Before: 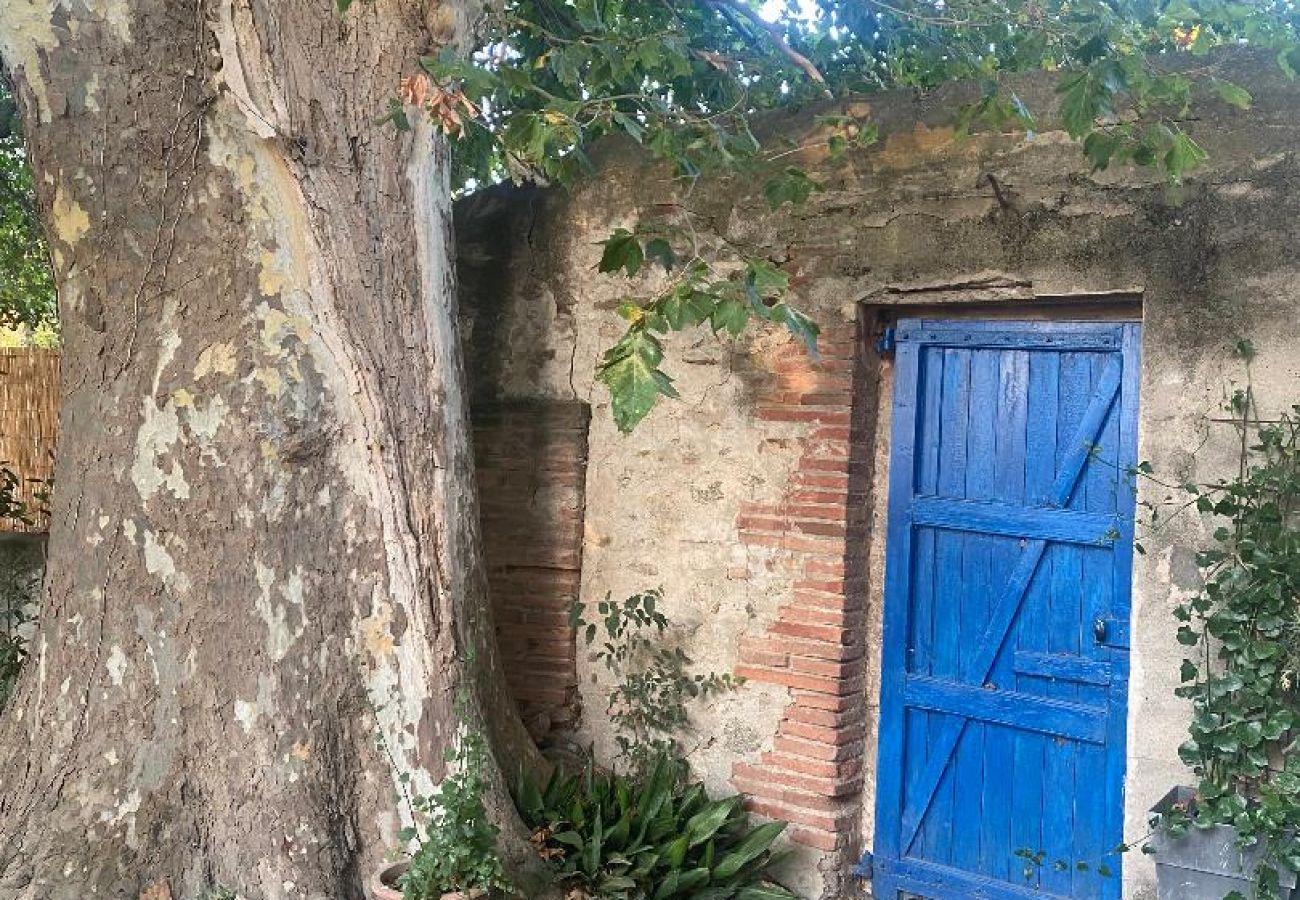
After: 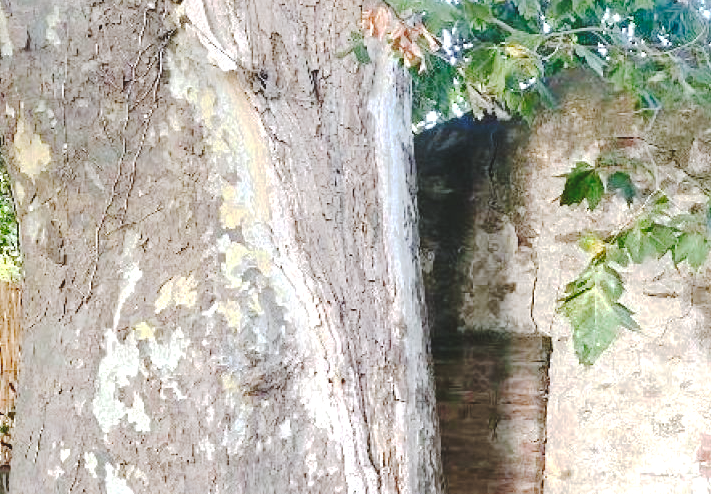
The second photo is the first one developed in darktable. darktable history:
tone curve: curves: ch0 [(0, 0) (0.003, 0.079) (0.011, 0.083) (0.025, 0.088) (0.044, 0.095) (0.069, 0.106) (0.1, 0.115) (0.136, 0.127) (0.177, 0.152) (0.224, 0.198) (0.277, 0.263) (0.335, 0.371) (0.399, 0.483) (0.468, 0.582) (0.543, 0.664) (0.623, 0.726) (0.709, 0.793) (0.801, 0.842) (0.898, 0.896) (1, 1)], preserve colors none
crop and rotate: left 3.047%, top 7.509%, right 42.236%, bottom 37.598%
white balance: red 0.954, blue 1.079
exposure: black level correction 0, exposure 0.7 EV, compensate exposure bias true, compensate highlight preservation false
